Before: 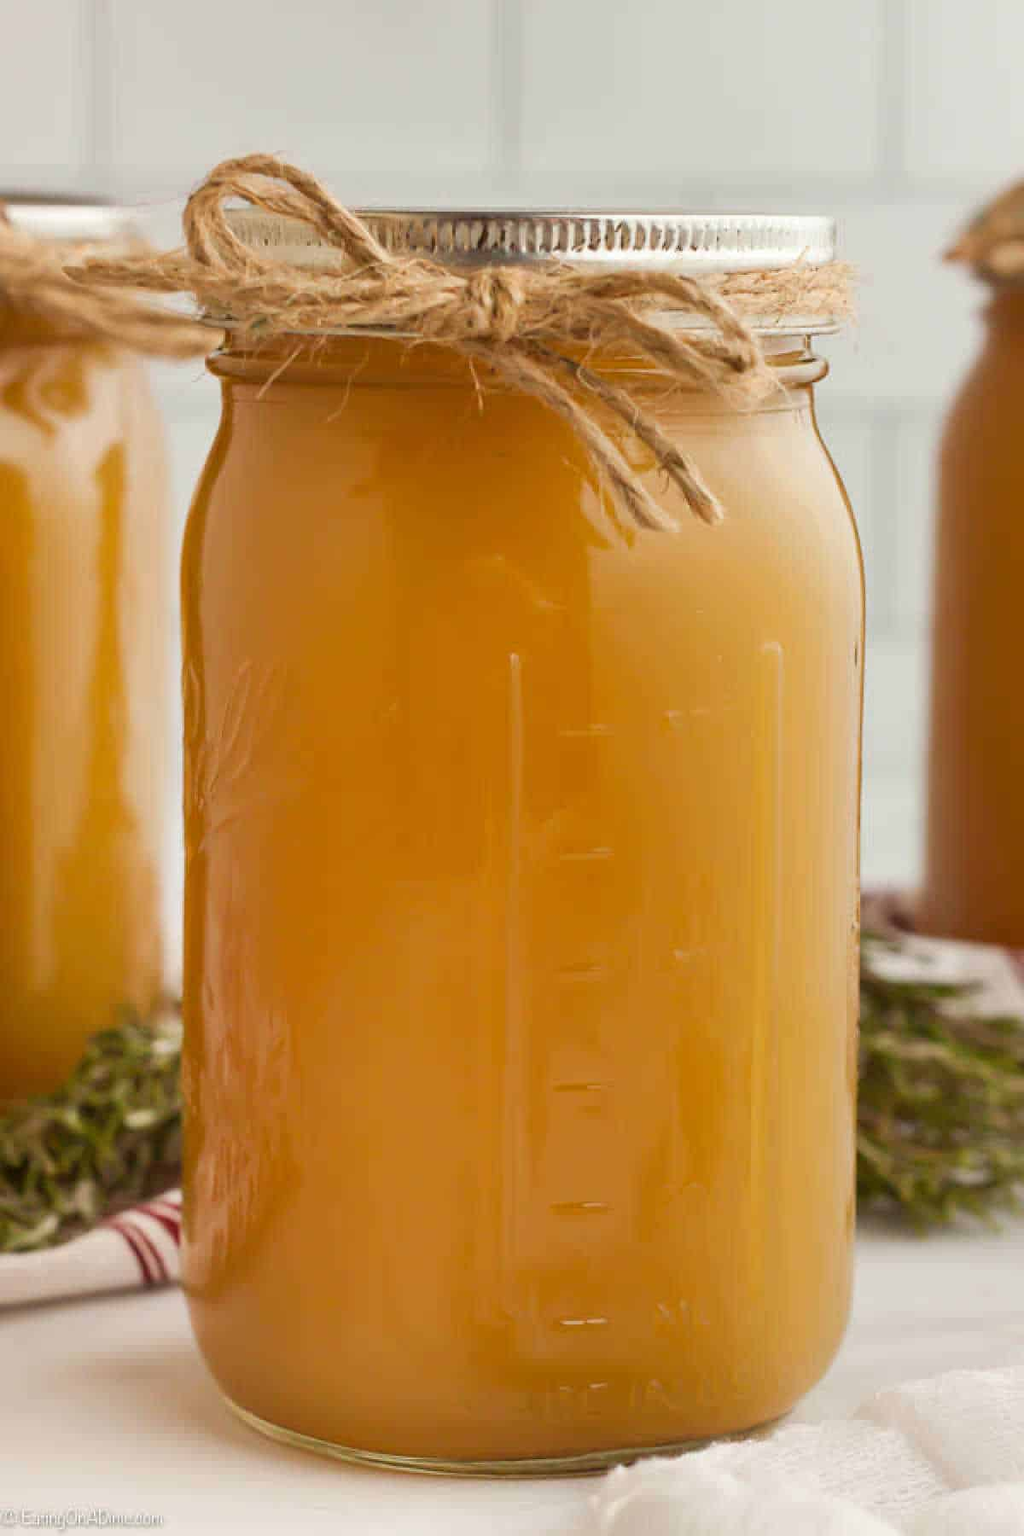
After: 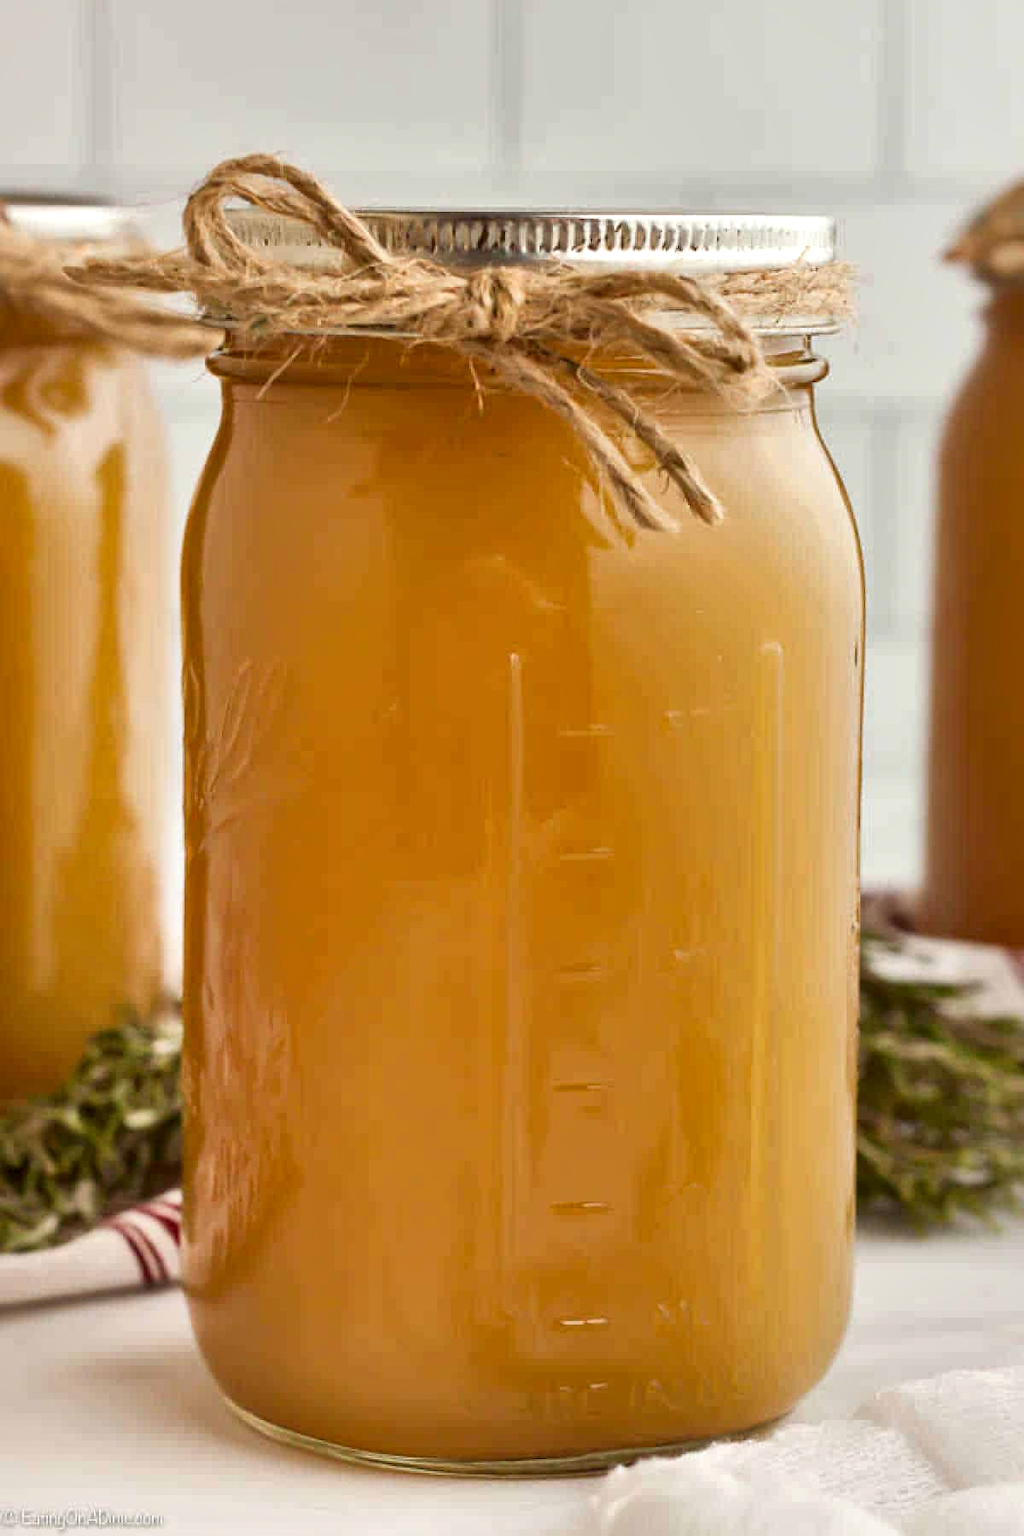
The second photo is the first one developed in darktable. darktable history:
local contrast: mode bilateral grid, contrast 25, coarseness 60, detail 152%, midtone range 0.2
